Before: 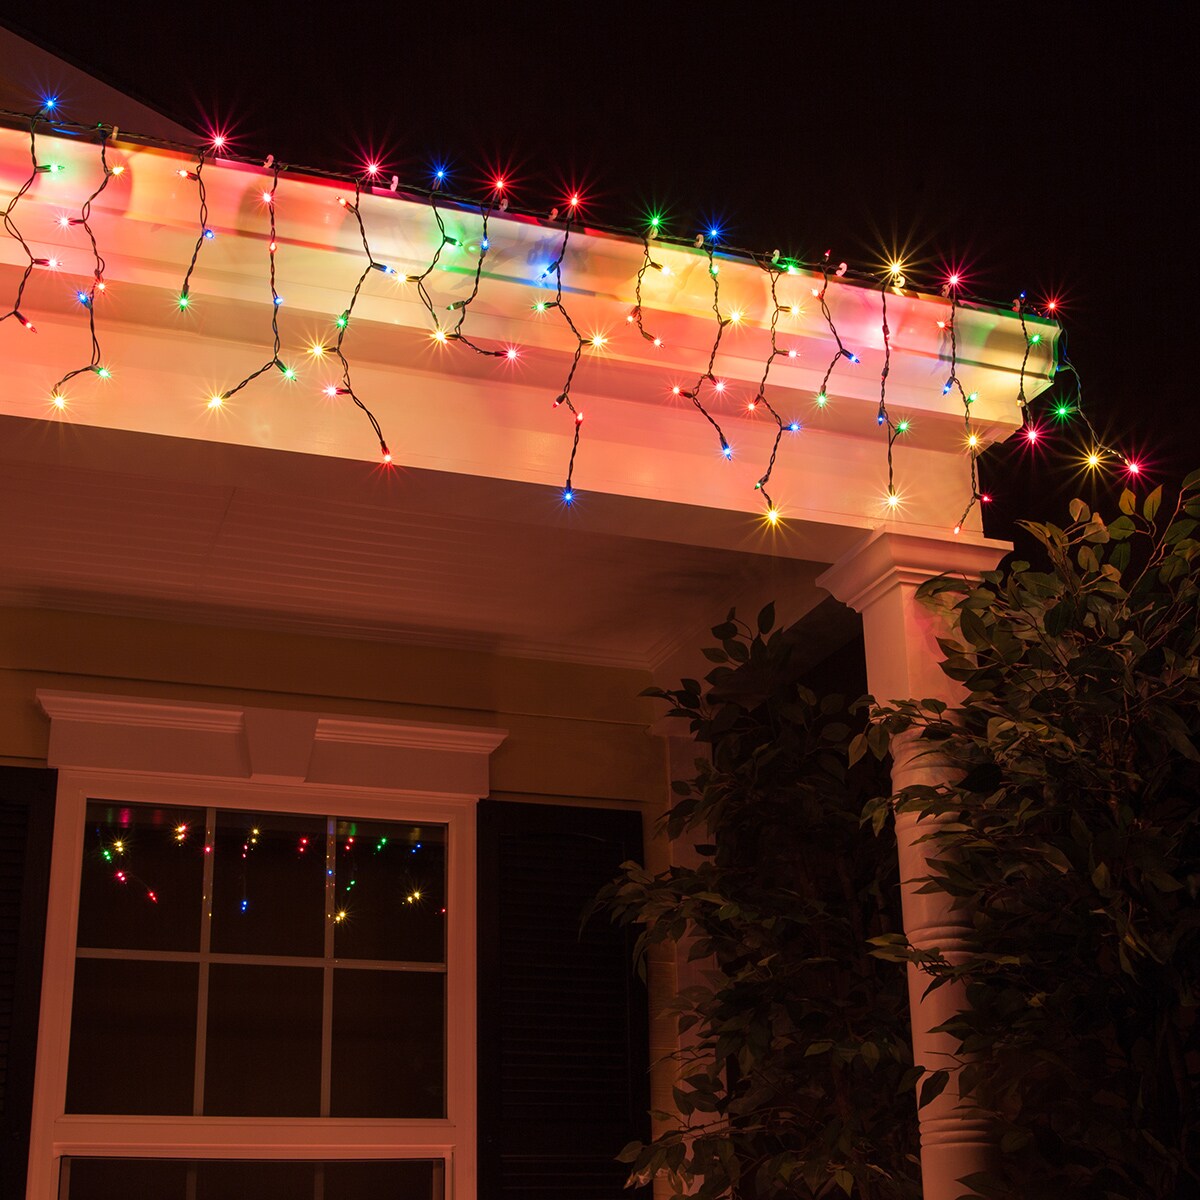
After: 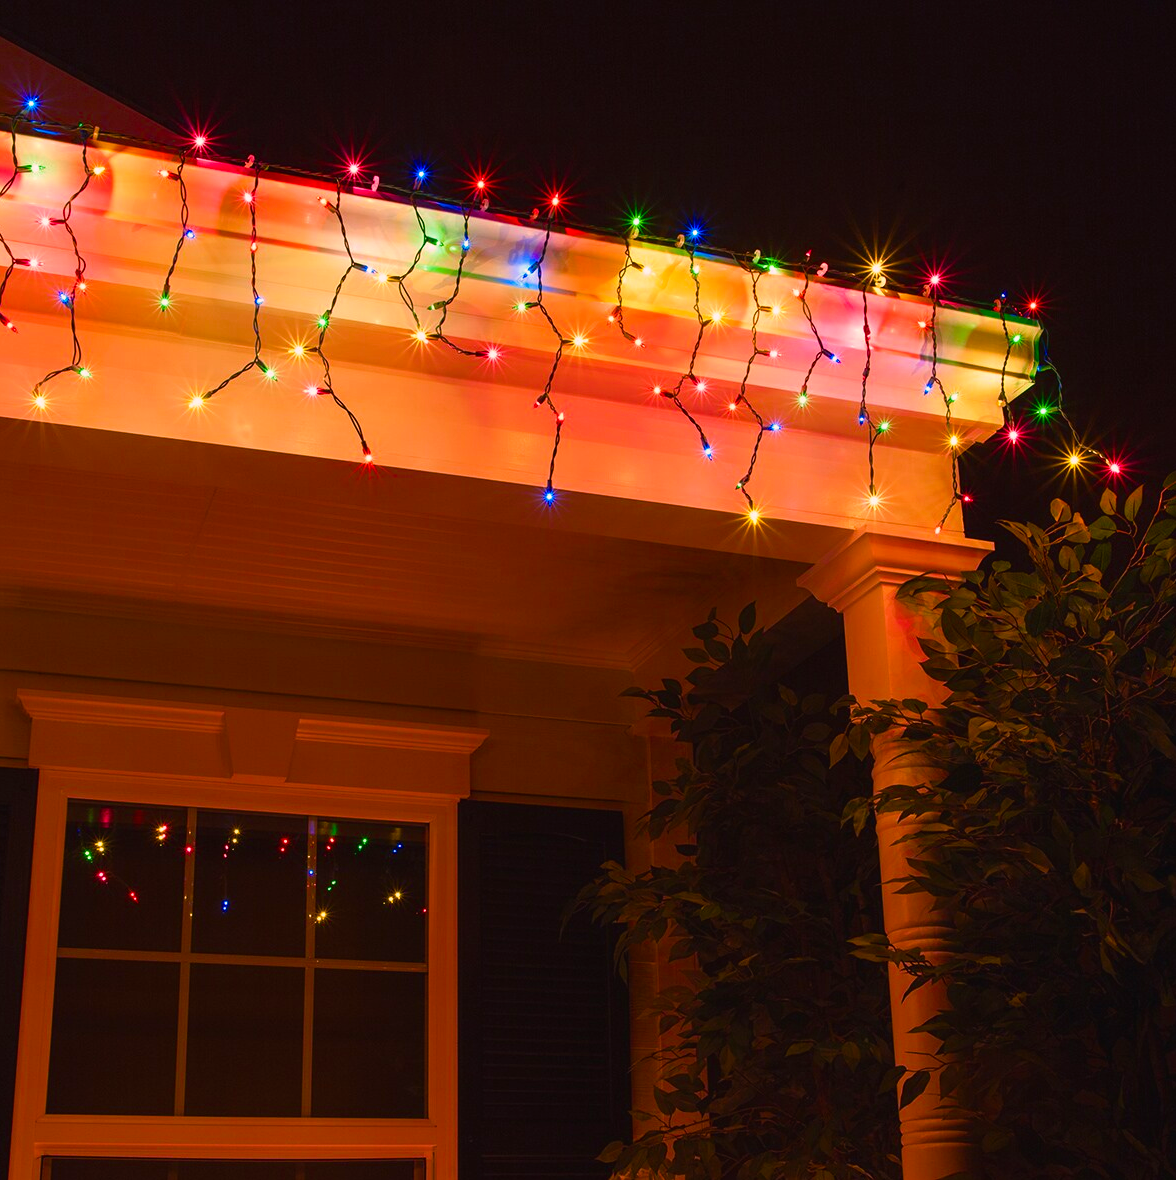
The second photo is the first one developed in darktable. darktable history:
crop: left 1.639%, right 0.288%, bottom 1.622%
color balance rgb: highlights gain › chroma 4.528%, highlights gain › hue 31.5°, global offset › luminance 0.265%, linear chroma grading › global chroma 14.755%, perceptual saturation grading › global saturation 20%, perceptual saturation grading › highlights -25.544%, perceptual saturation grading › shadows 24.772%, global vibrance 27.92%
